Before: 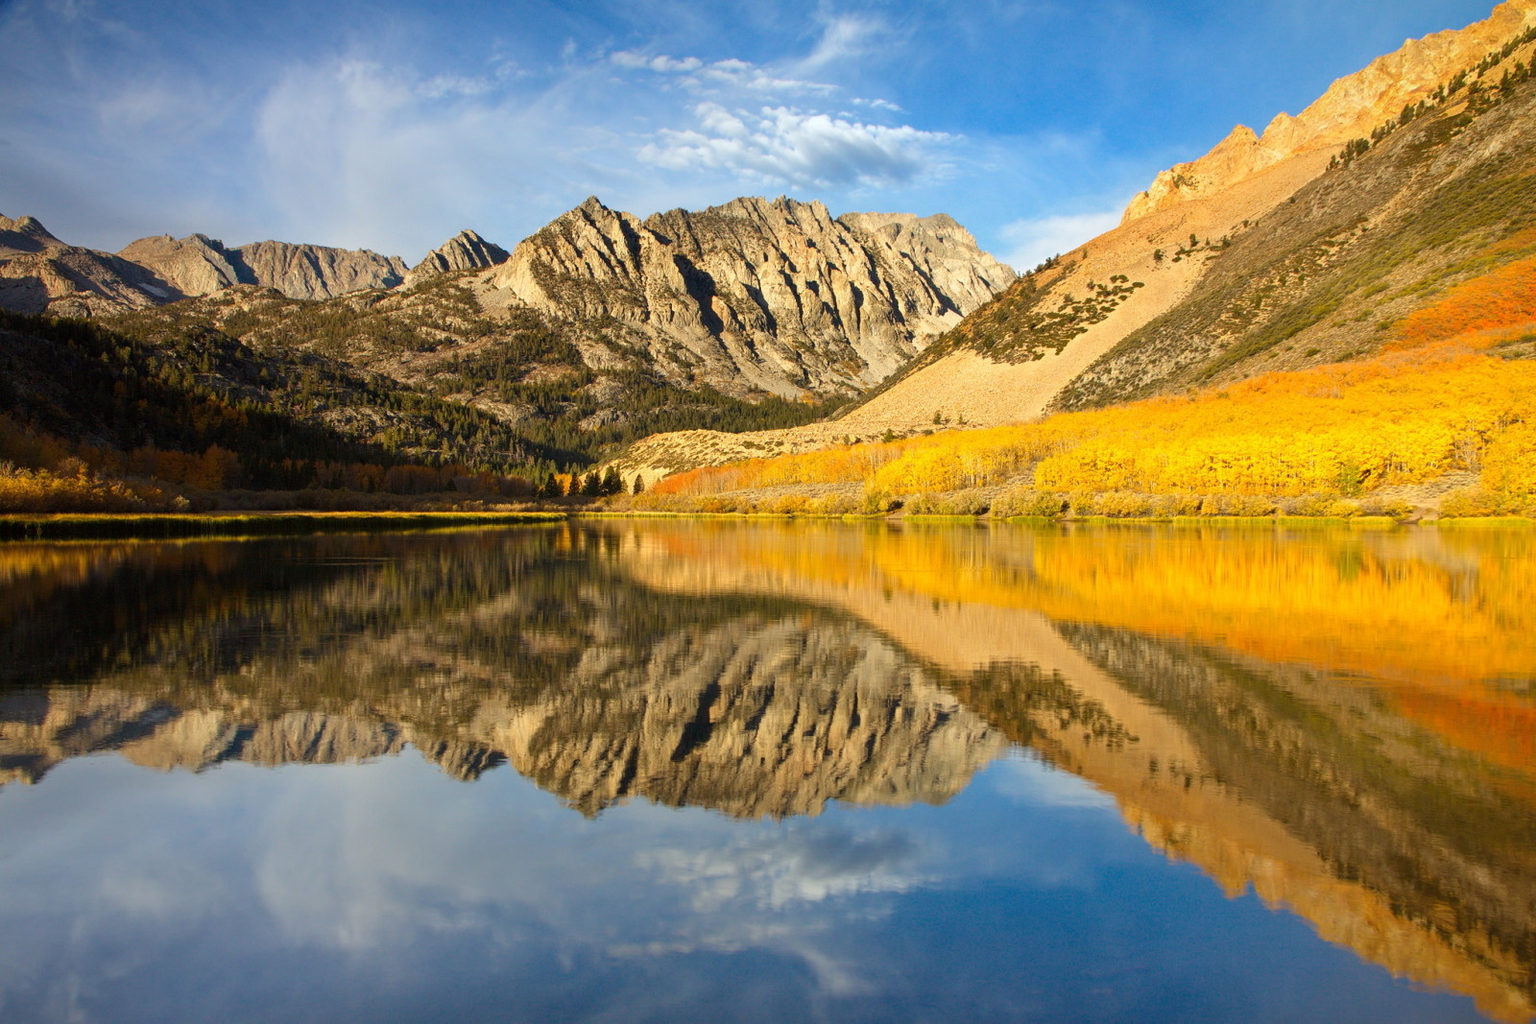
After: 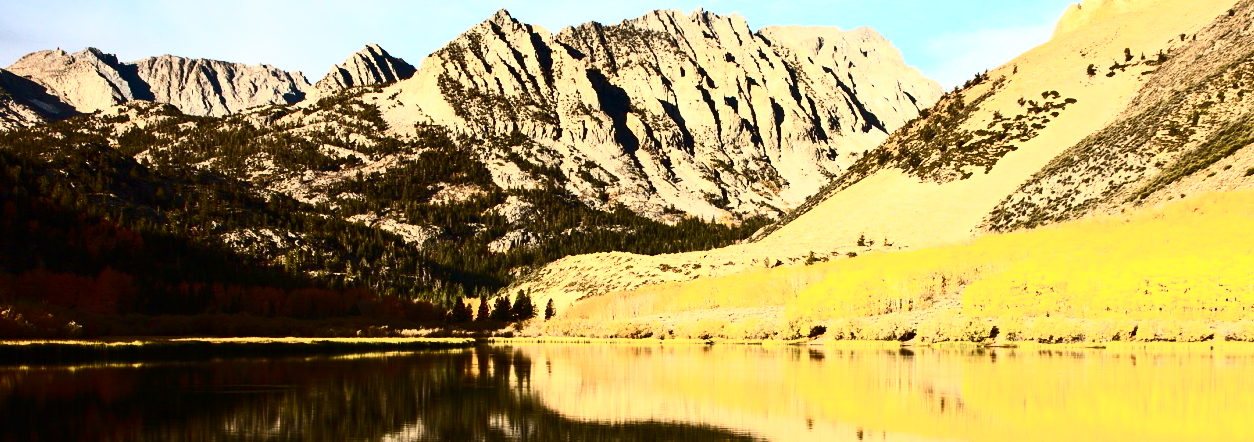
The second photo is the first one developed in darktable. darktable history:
crop: left 7.195%, top 18.391%, right 14.416%, bottom 40.132%
contrast brightness saturation: contrast 0.949, brightness 0.2
